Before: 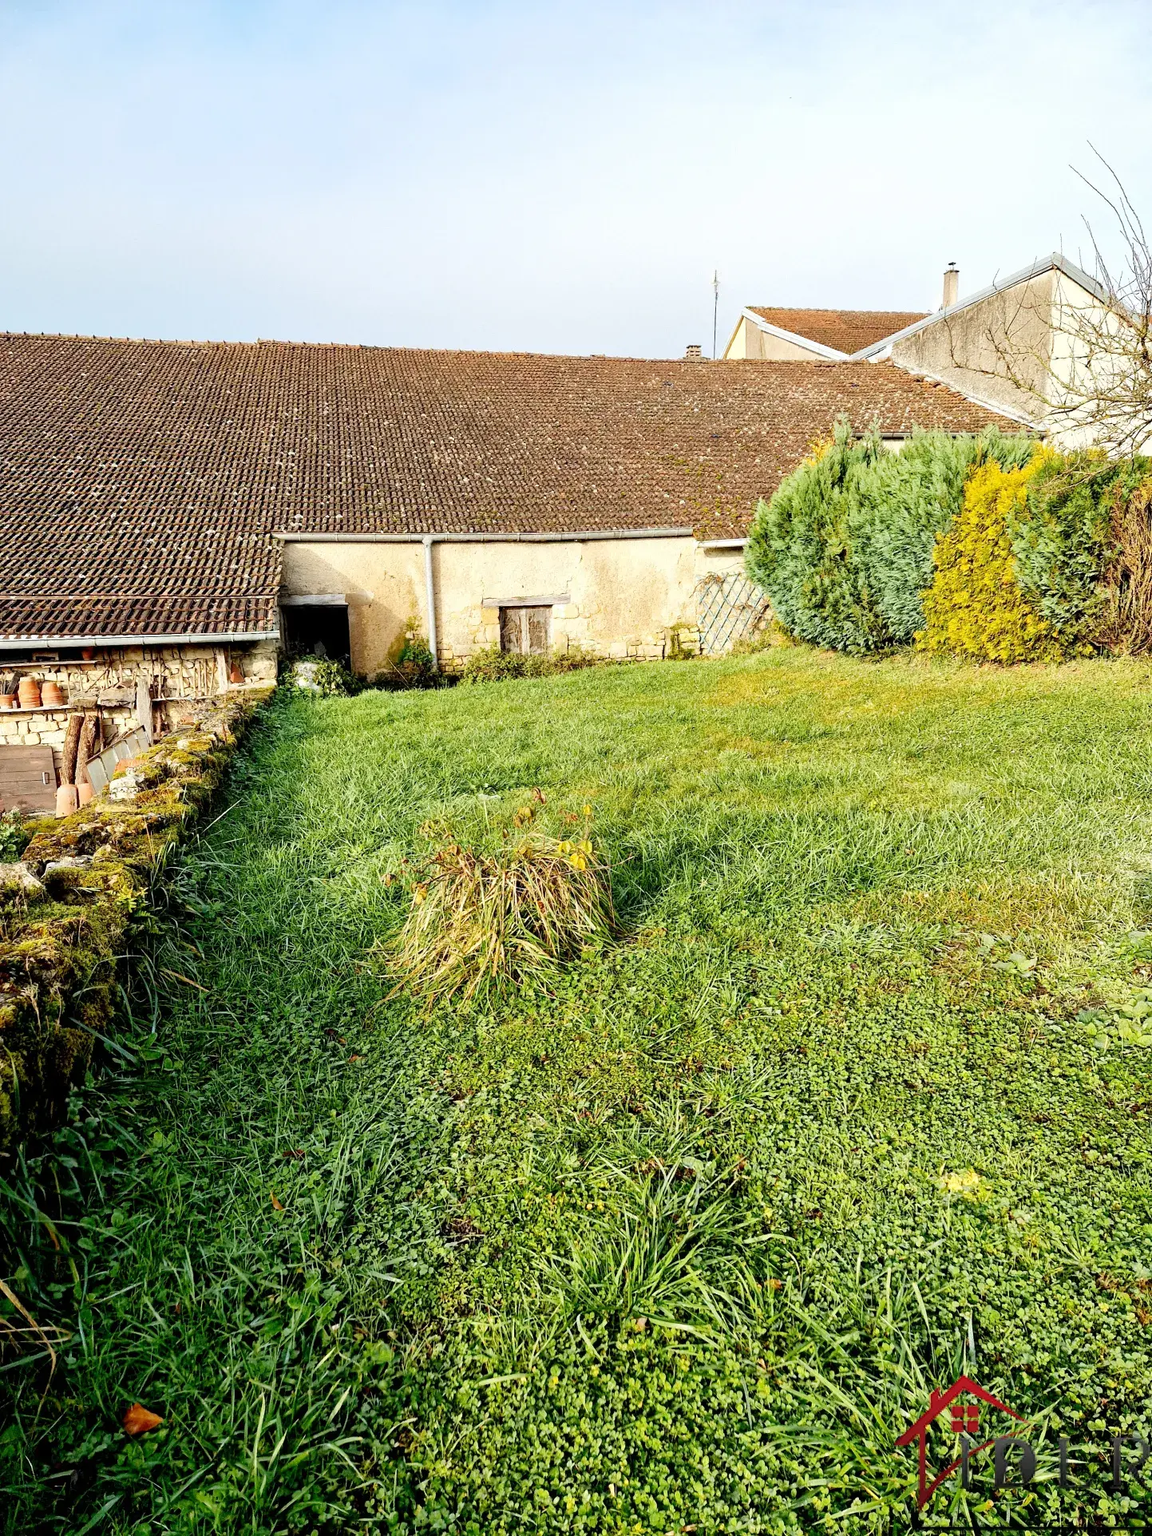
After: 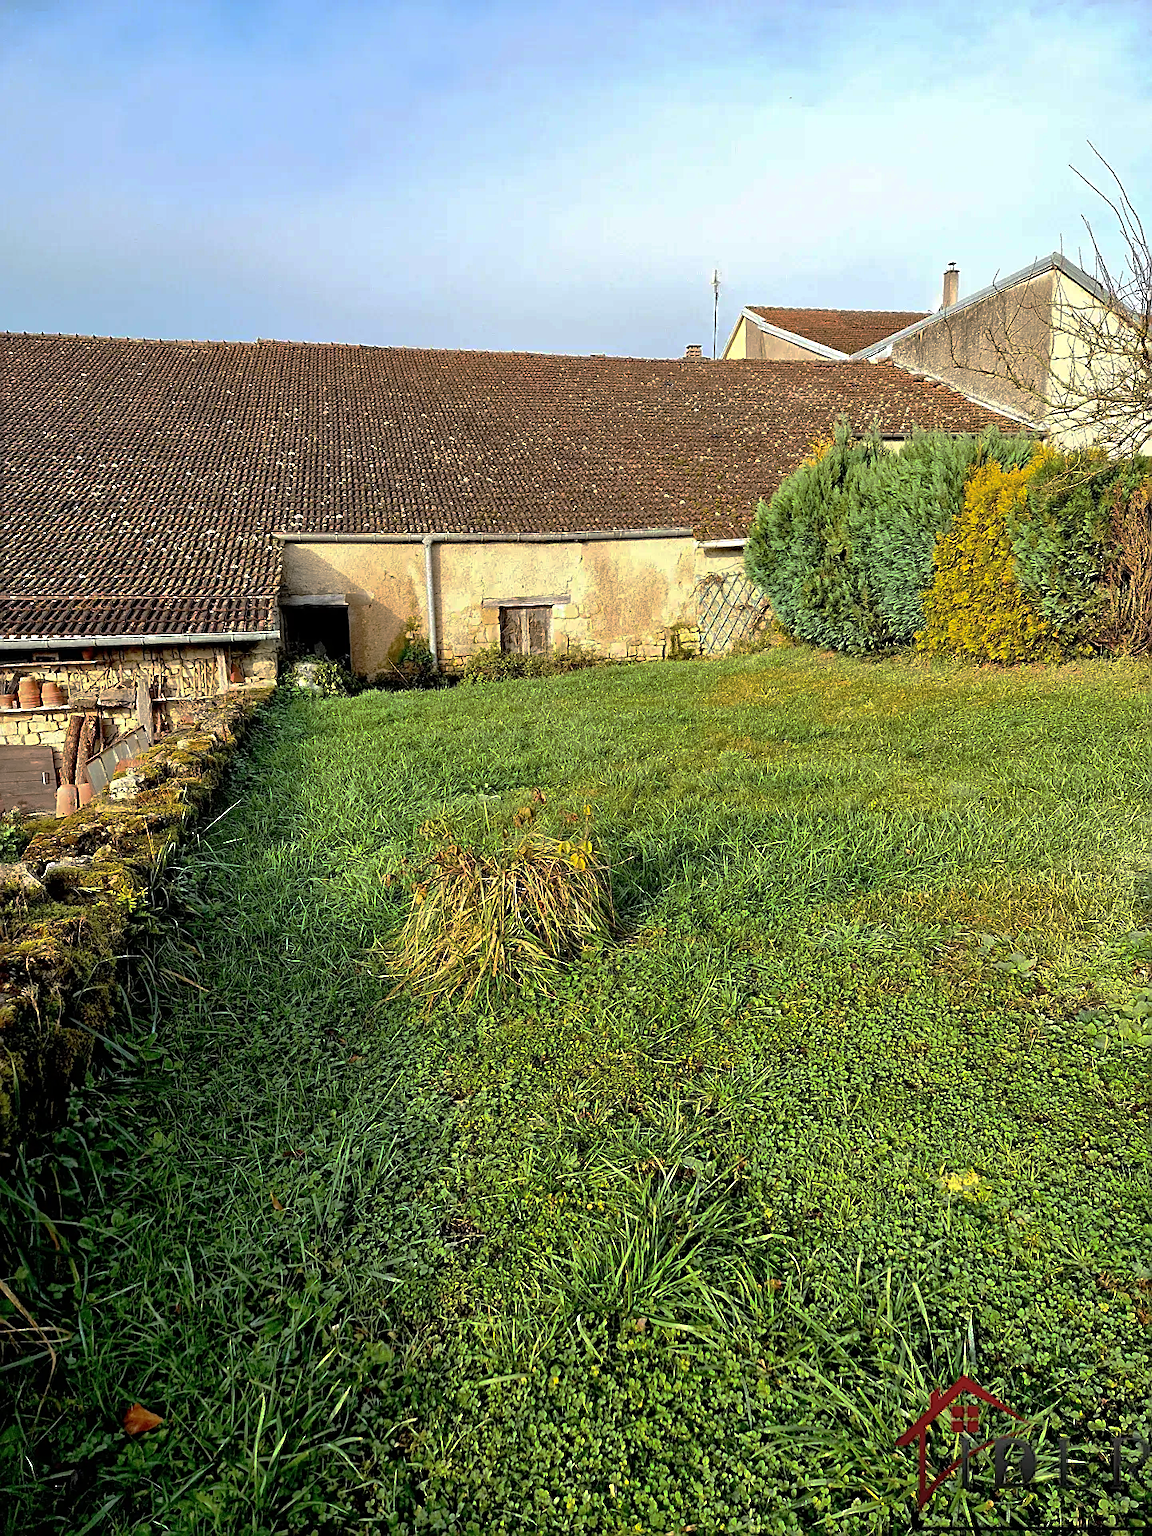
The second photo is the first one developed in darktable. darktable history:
sharpen: on, module defaults
base curve: curves: ch0 [(0, 0) (0.826, 0.587) (1, 1)], preserve colors none
